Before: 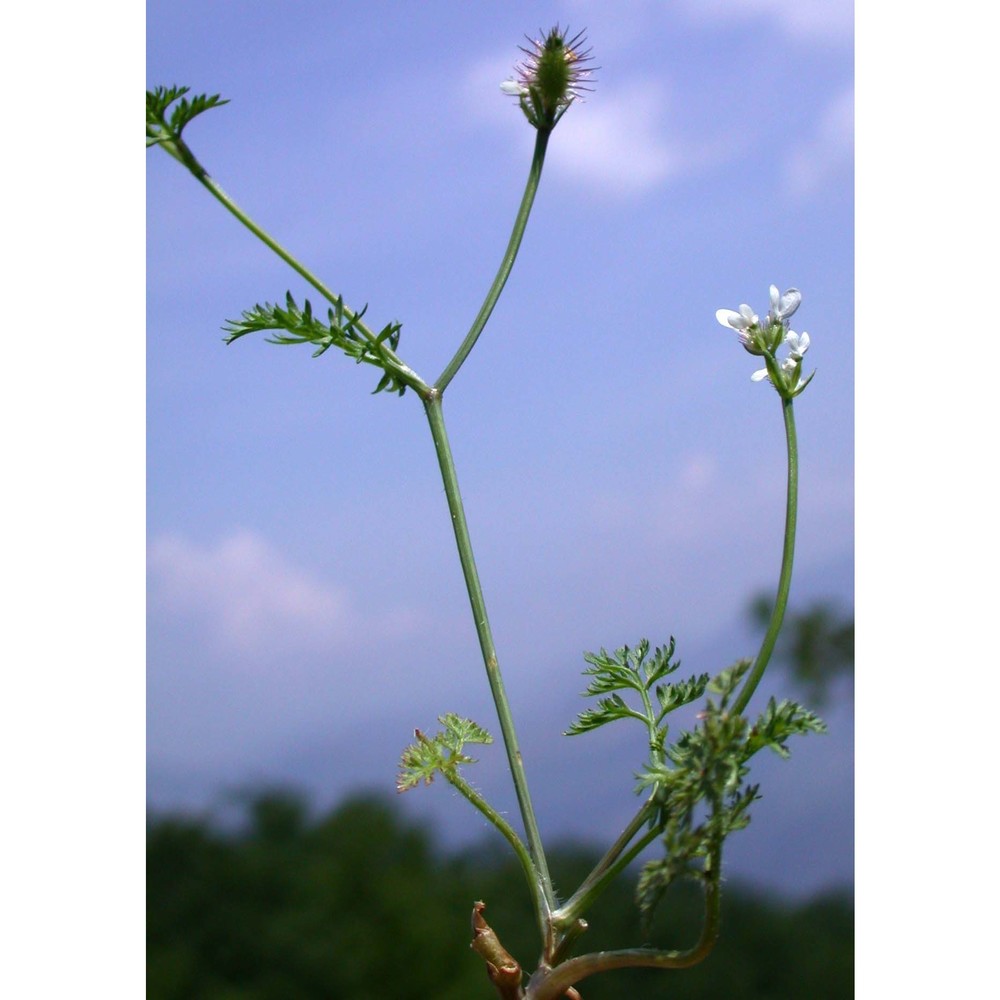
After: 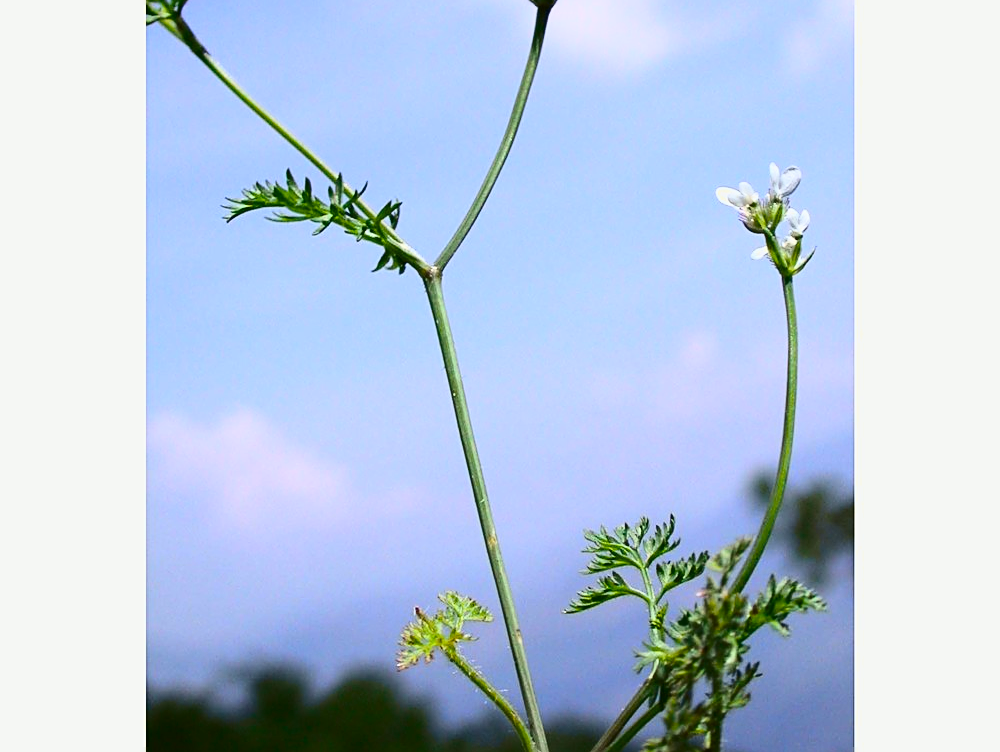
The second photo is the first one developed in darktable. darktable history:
crop and rotate: top 12.217%, bottom 12.487%
tone curve: curves: ch0 [(0.003, 0.023) (0.071, 0.052) (0.236, 0.197) (0.466, 0.557) (0.625, 0.761) (0.783, 0.9) (0.994, 0.968)]; ch1 [(0, 0) (0.262, 0.227) (0.417, 0.386) (0.469, 0.467) (0.502, 0.498) (0.528, 0.53) (0.573, 0.579) (0.605, 0.621) (0.644, 0.671) (0.686, 0.728) (0.994, 0.987)]; ch2 [(0, 0) (0.262, 0.188) (0.385, 0.353) (0.427, 0.424) (0.495, 0.493) (0.515, 0.54) (0.547, 0.561) (0.589, 0.613) (0.644, 0.748) (1, 1)], color space Lab, independent channels, preserve colors none
sharpen: on, module defaults
